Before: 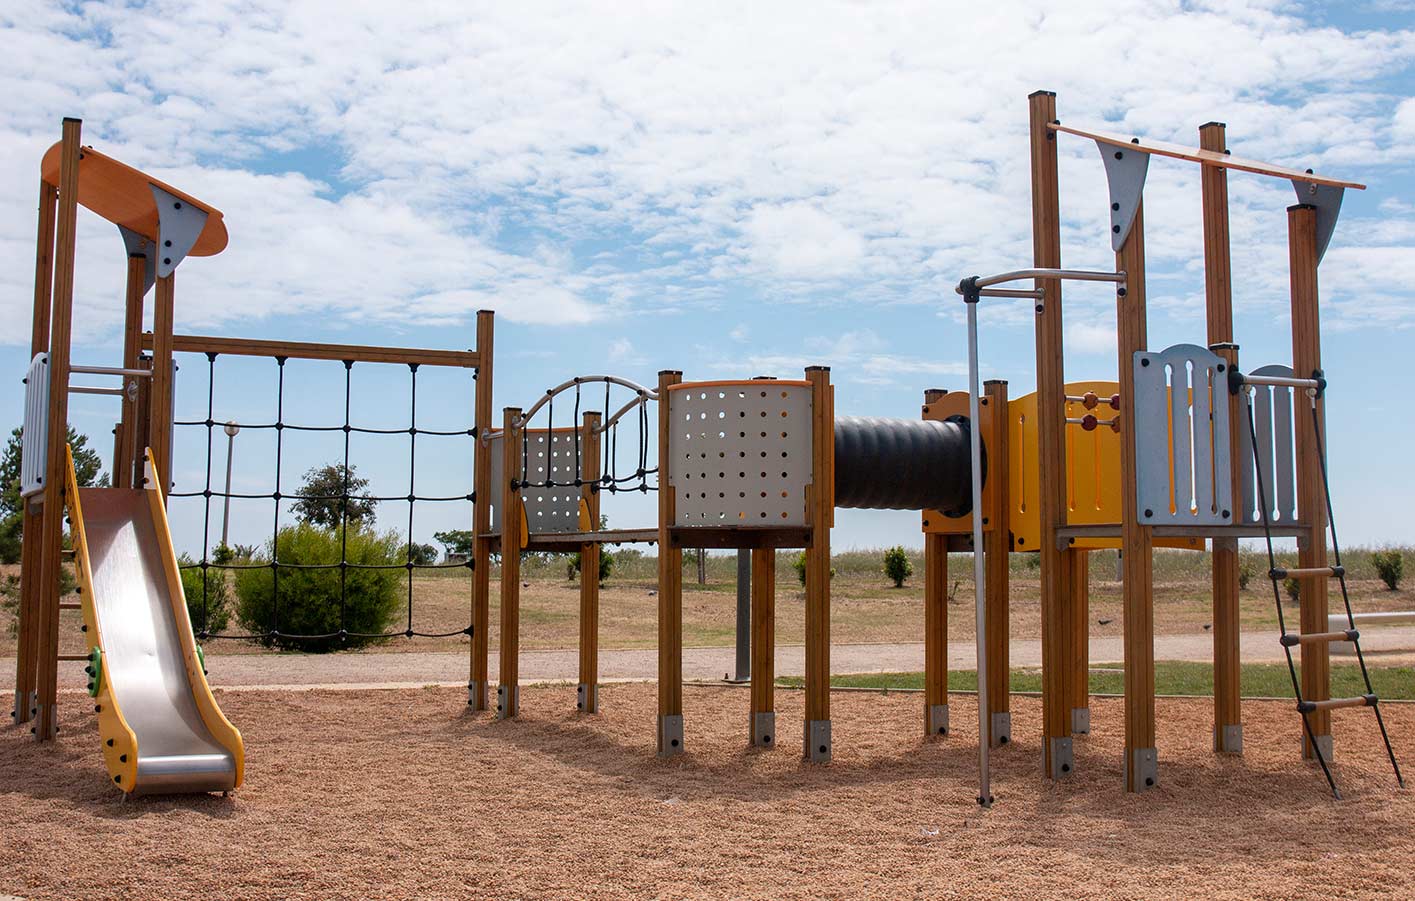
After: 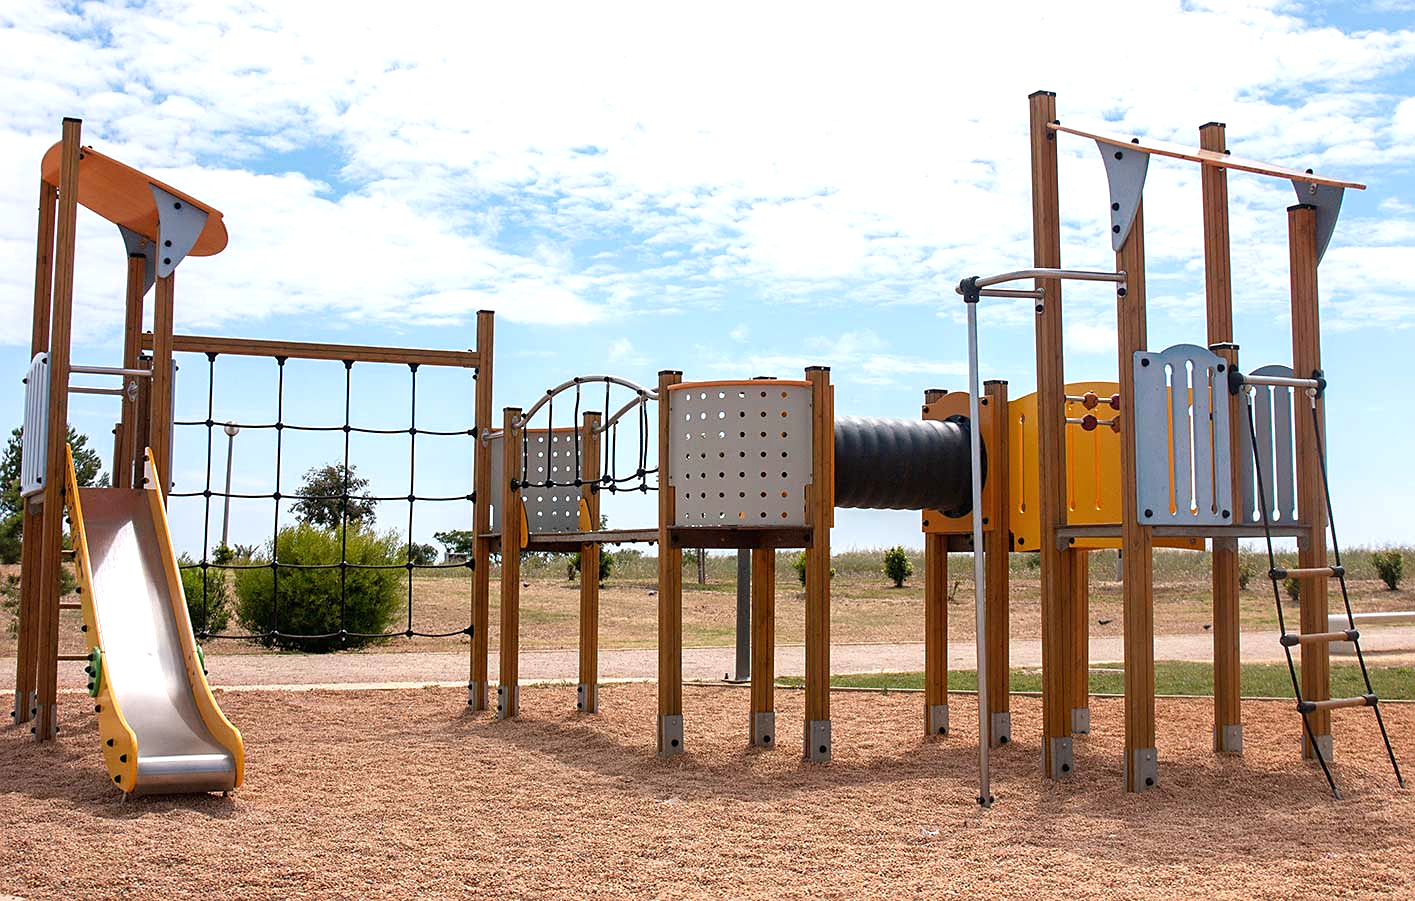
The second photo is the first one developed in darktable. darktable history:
exposure: black level correction 0, exposure 0.499 EV, compensate exposure bias true, compensate highlight preservation false
sharpen: radius 1.818, amount 0.399, threshold 1.527
